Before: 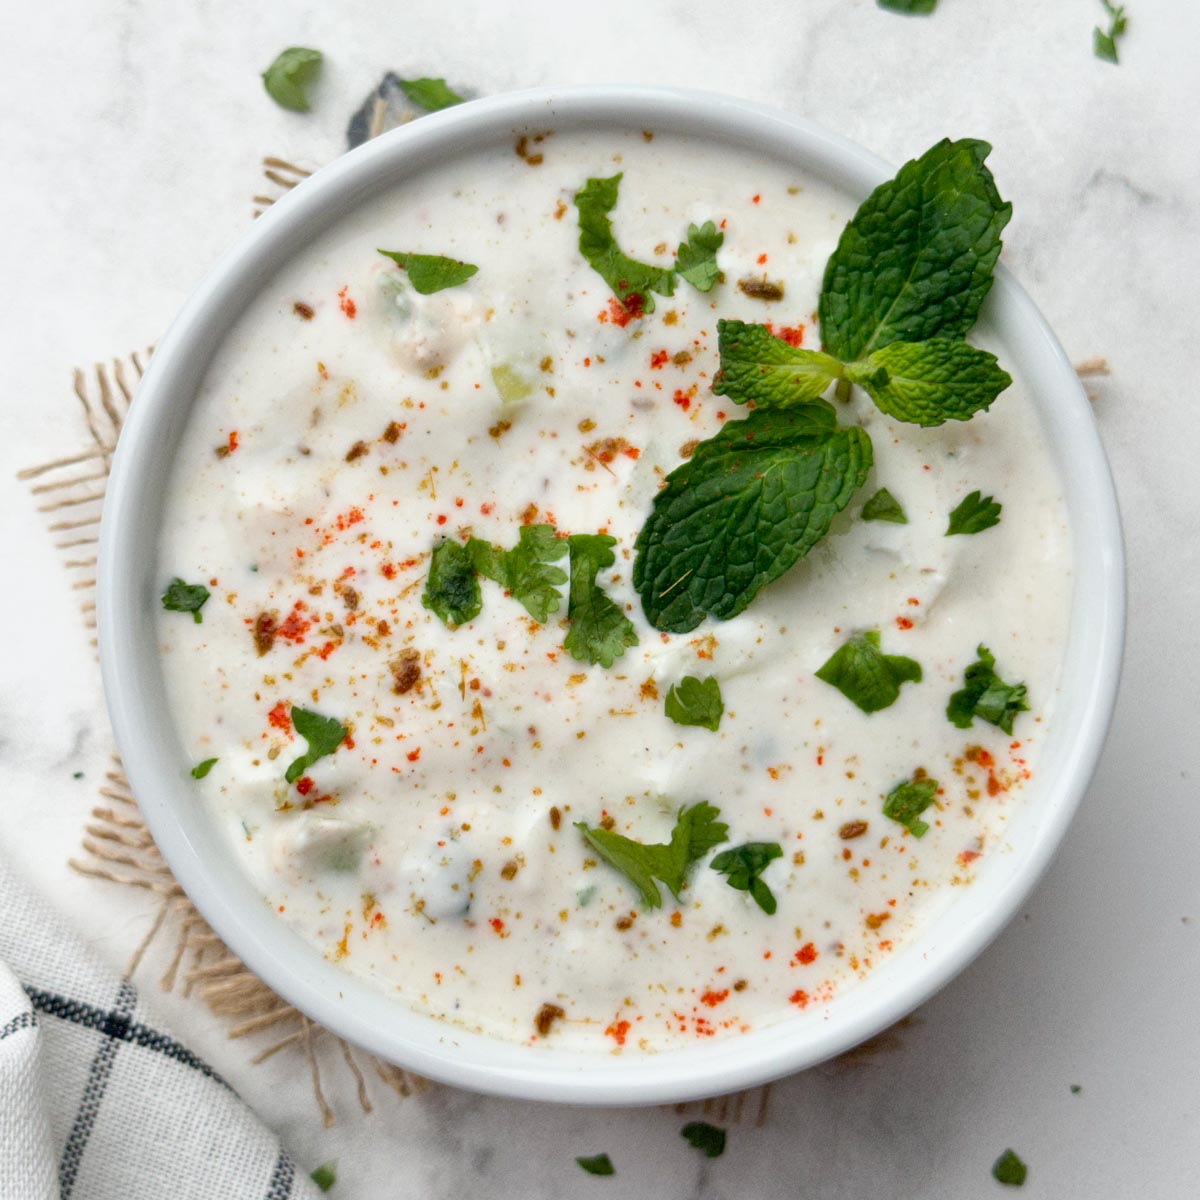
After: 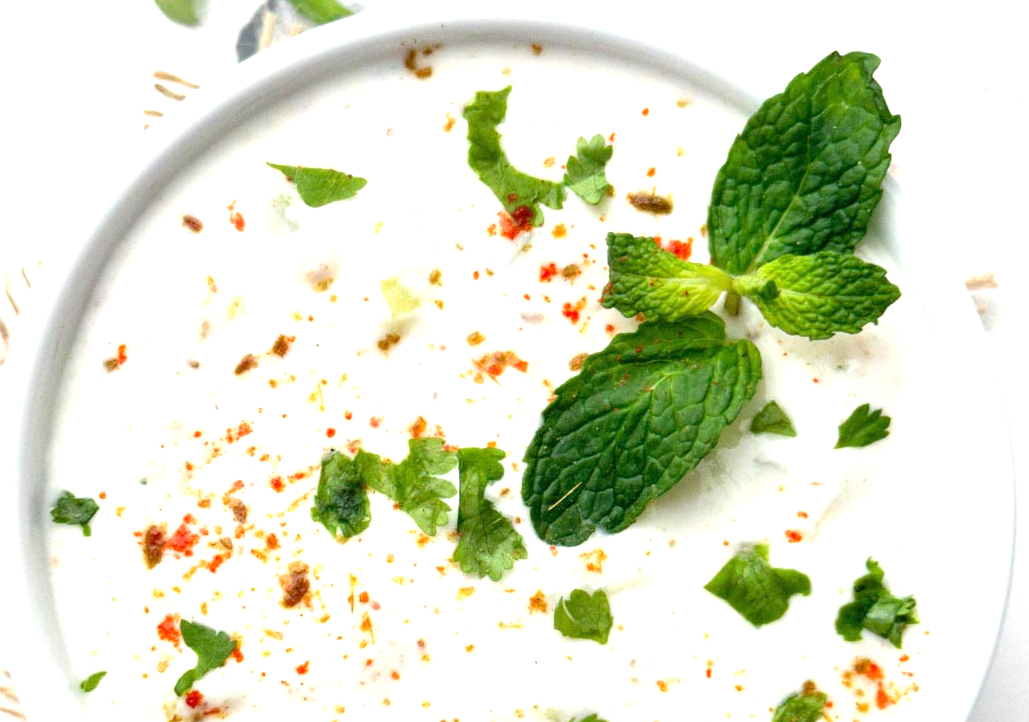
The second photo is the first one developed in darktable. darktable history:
crop and rotate: left 9.329%, top 7.277%, right 4.84%, bottom 32.491%
exposure: black level correction 0, exposure 1.098 EV, compensate highlight preservation false
